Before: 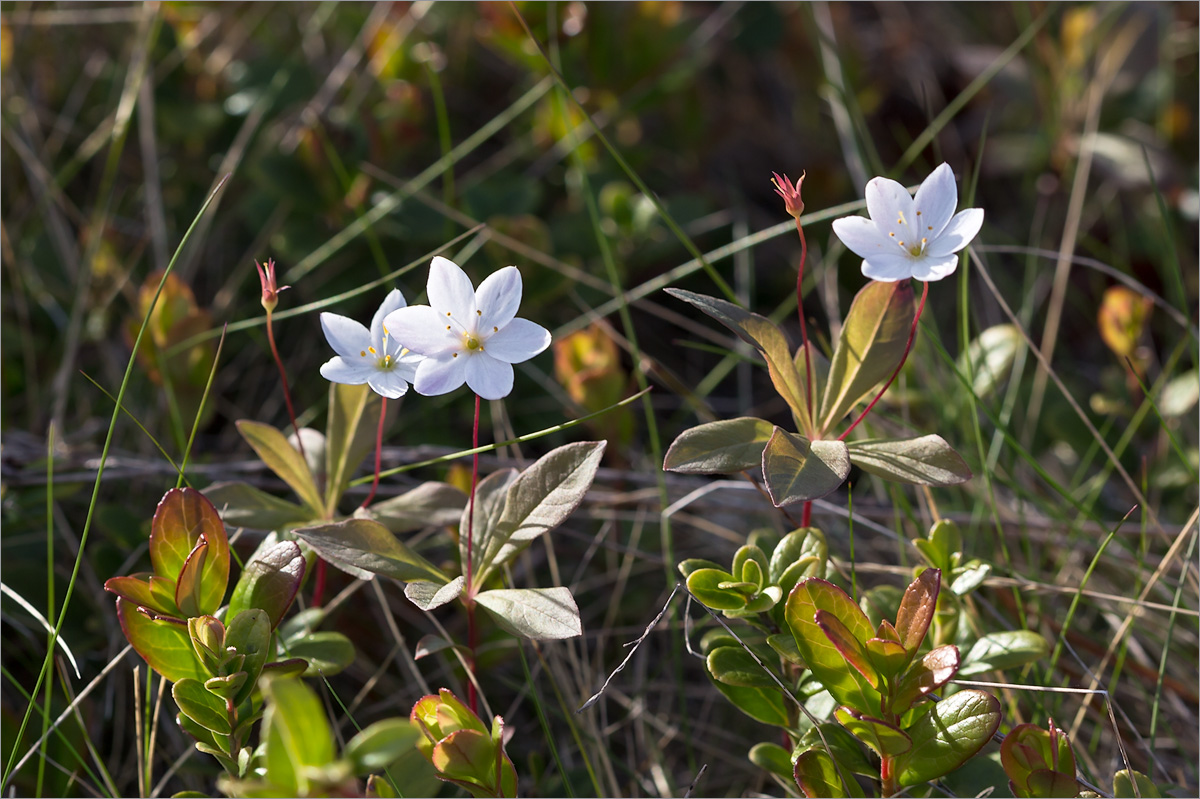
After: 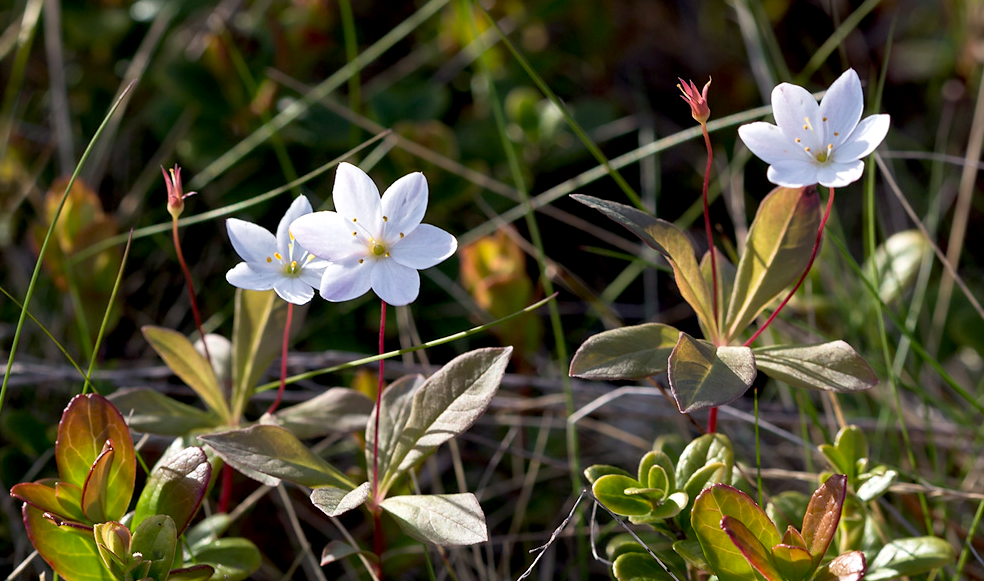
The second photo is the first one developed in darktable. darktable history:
crop: left 7.856%, top 11.836%, right 10.12%, bottom 15.387%
exposure: black level correction 0.009, exposure 0.119 EV, compensate highlight preservation false
